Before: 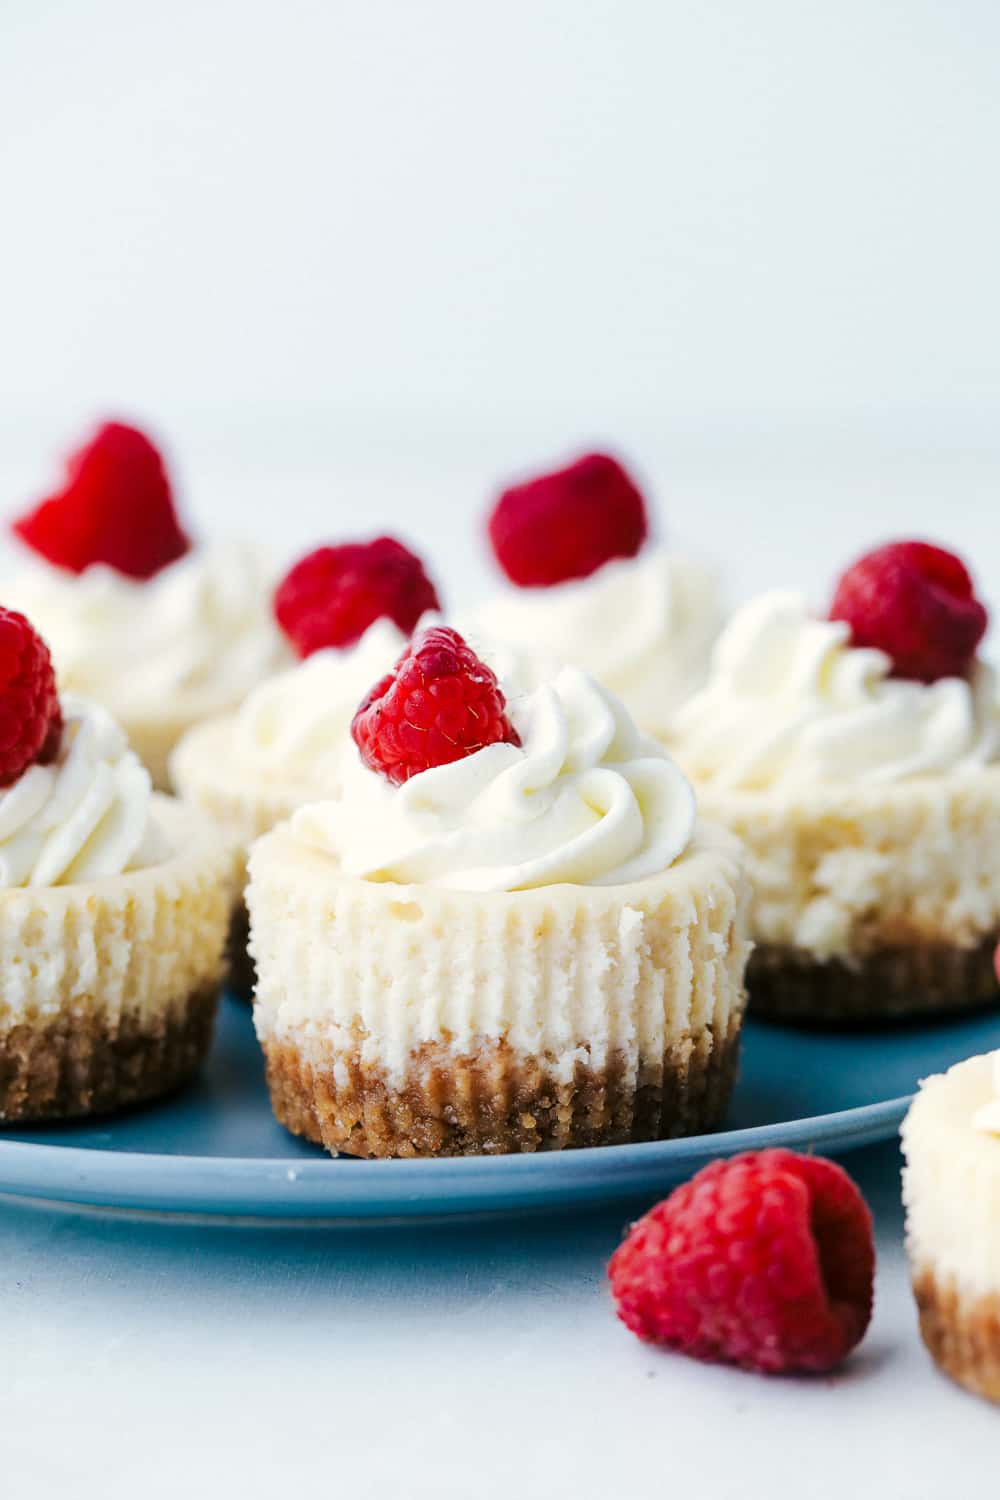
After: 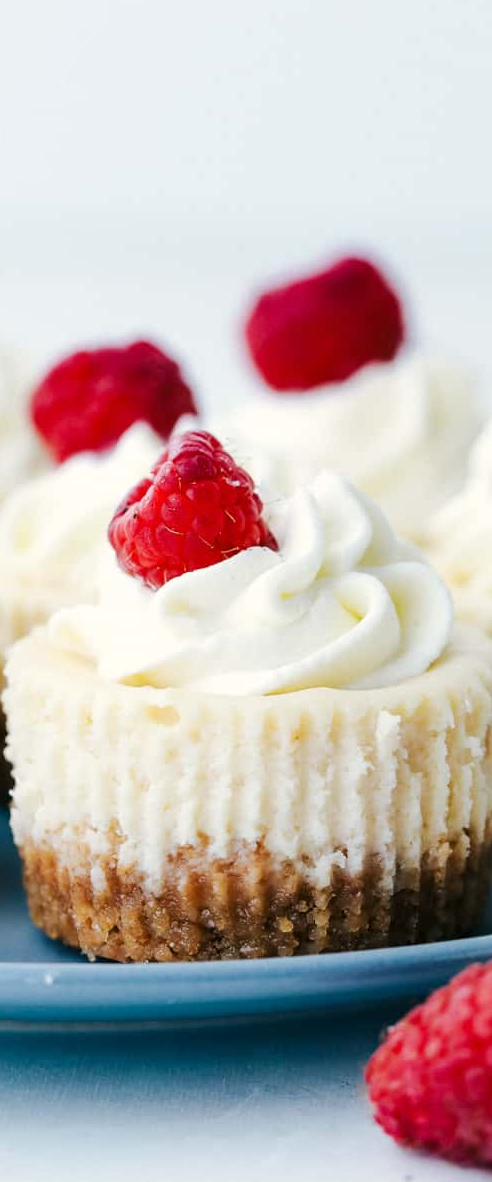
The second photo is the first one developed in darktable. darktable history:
crop and rotate: angle 0.021°, left 24.353%, top 13.092%, right 26.384%, bottom 8.015%
